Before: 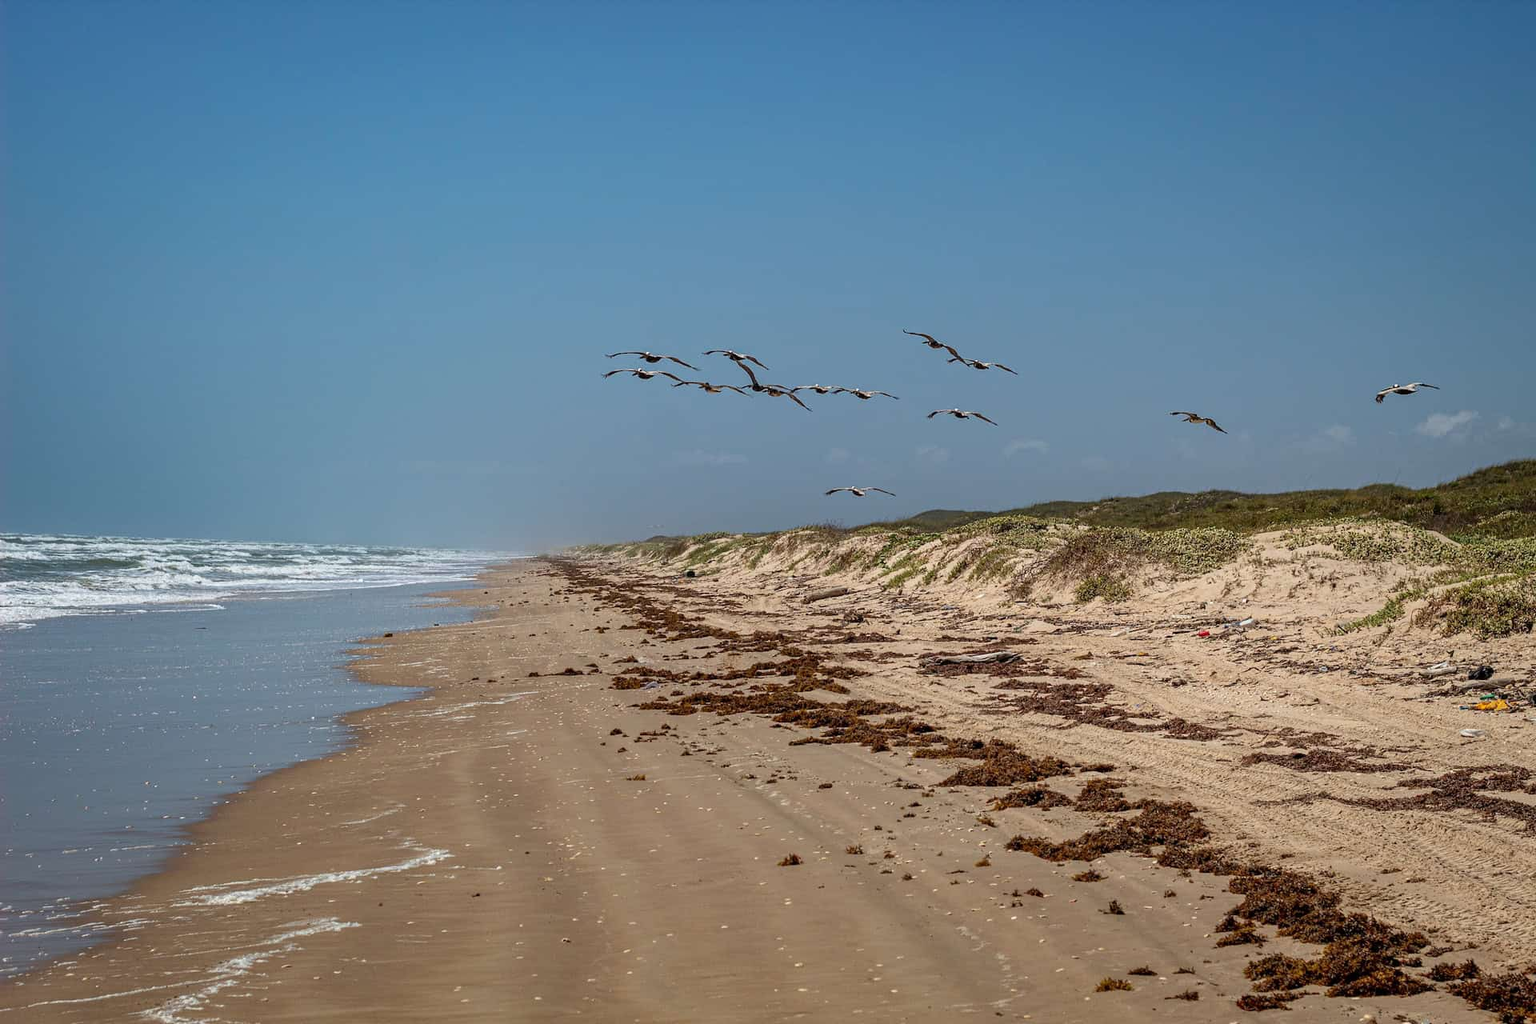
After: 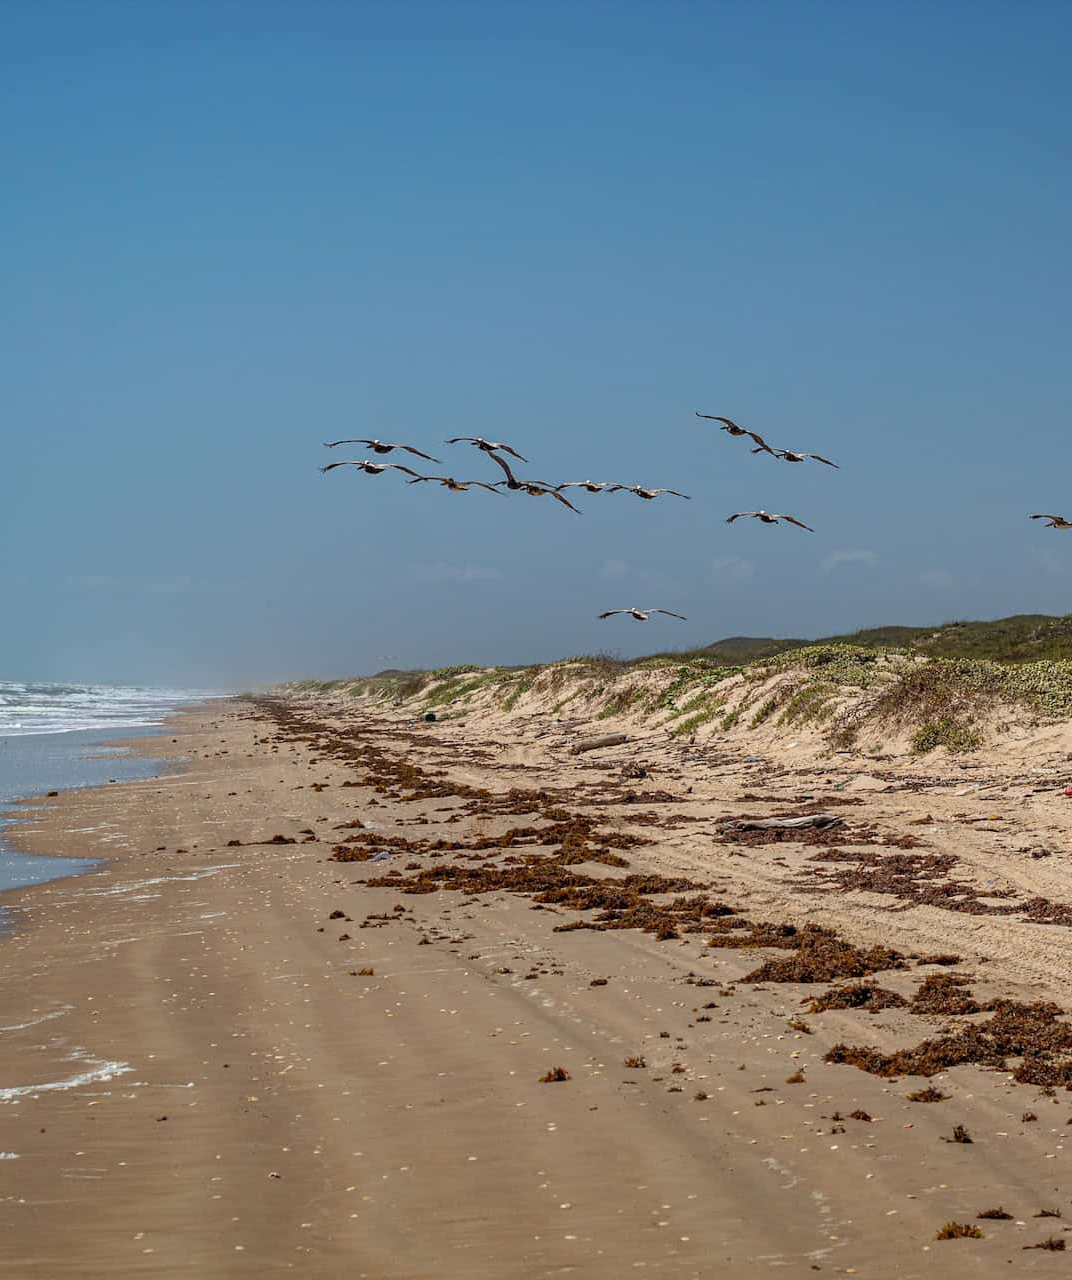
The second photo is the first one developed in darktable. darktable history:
crop and rotate: left 22.562%, right 21.586%
